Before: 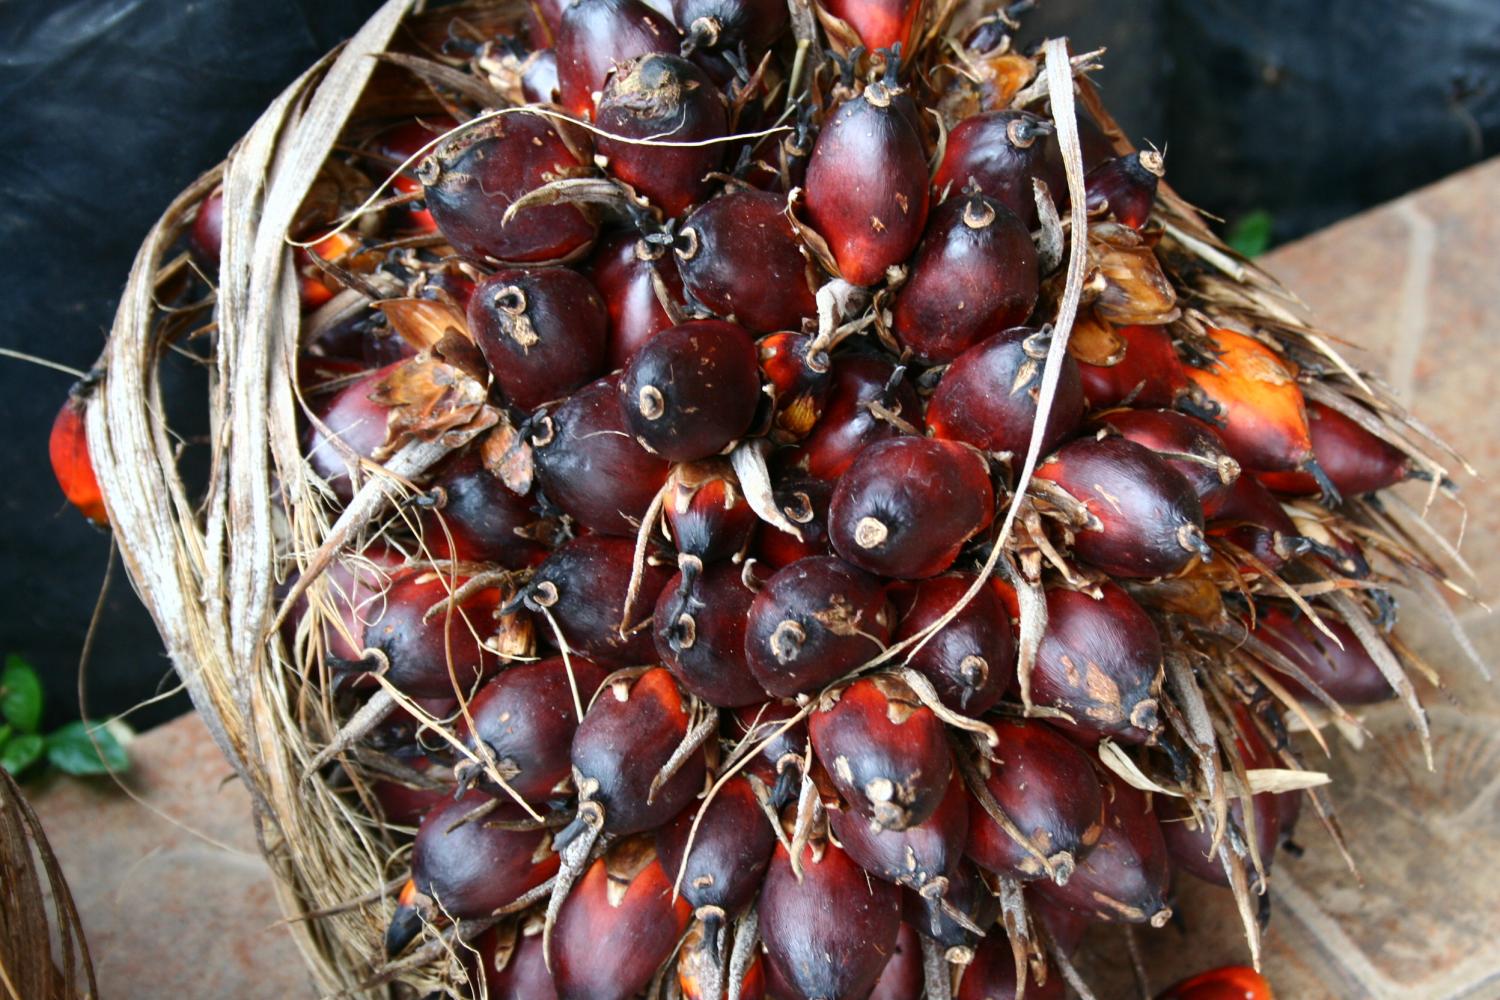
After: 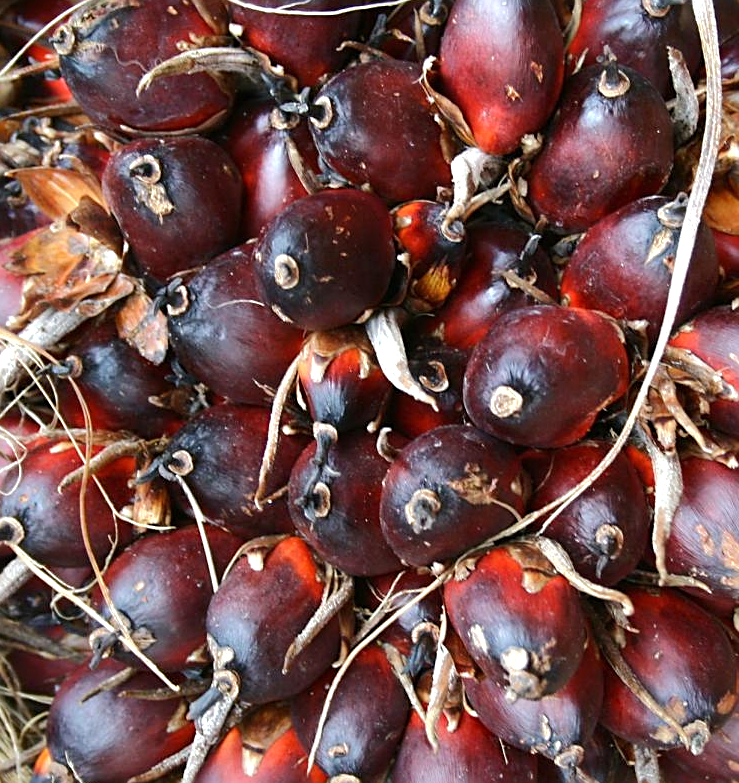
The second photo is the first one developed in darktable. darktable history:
crop and rotate: angle 0.011°, left 24.33%, top 13.171%, right 26.343%, bottom 8.473%
base curve: curves: ch0 [(0, 0) (0.235, 0.266) (0.503, 0.496) (0.786, 0.72) (1, 1)]
exposure: black level correction 0, exposure 0.199 EV, compensate exposure bias true, compensate highlight preservation false
shadows and highlights: shadows 18.21, highlights -84.11, soften with gaussian
sharpen: on, module defaults
